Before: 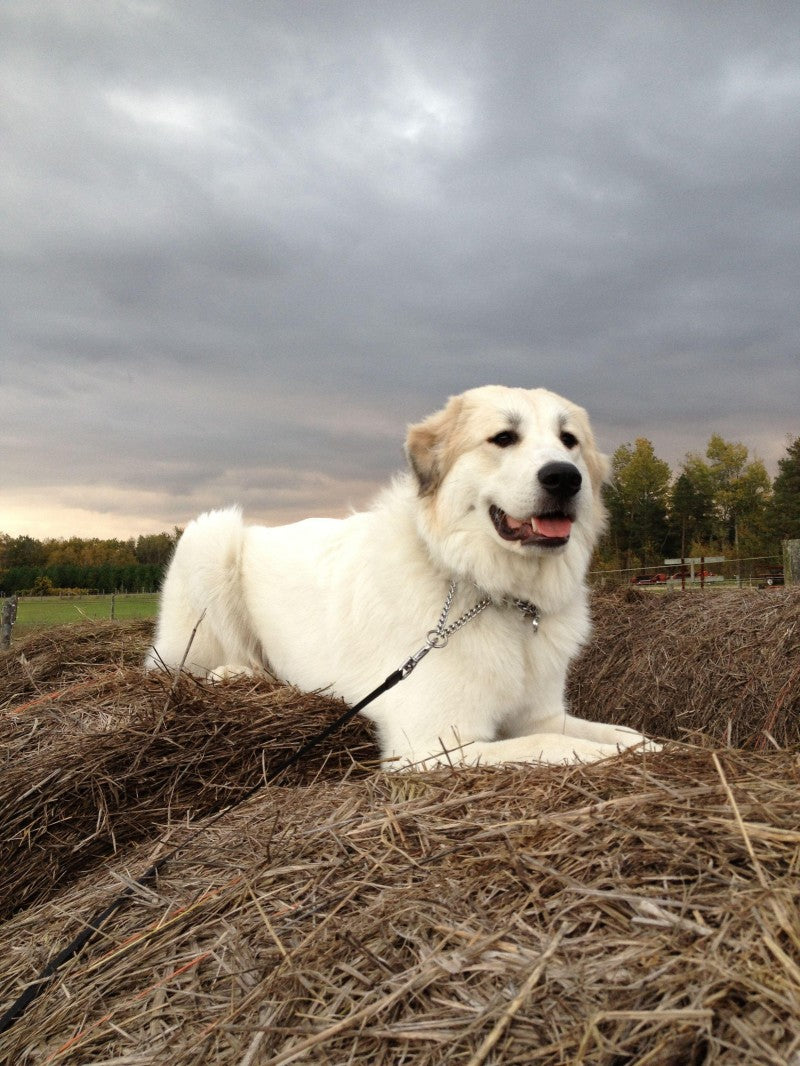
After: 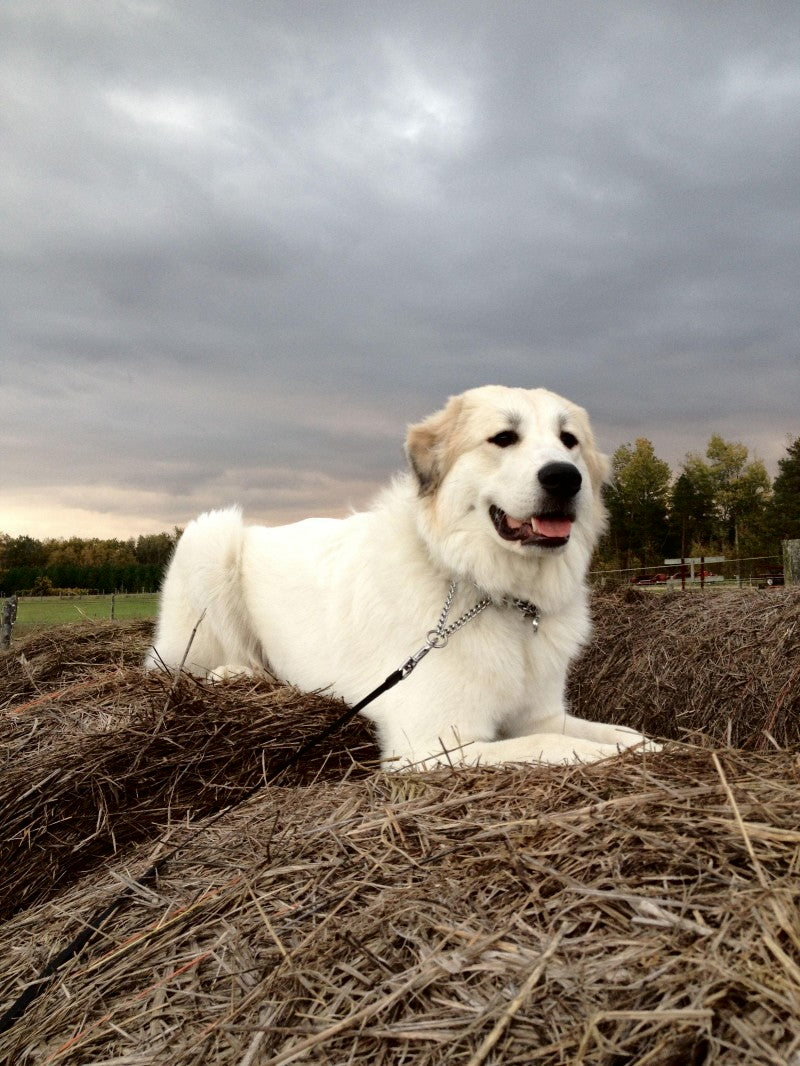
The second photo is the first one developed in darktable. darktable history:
fill light: exposure -2 EV, width 8.6
contrast brightness saturation: saturation -0.05
